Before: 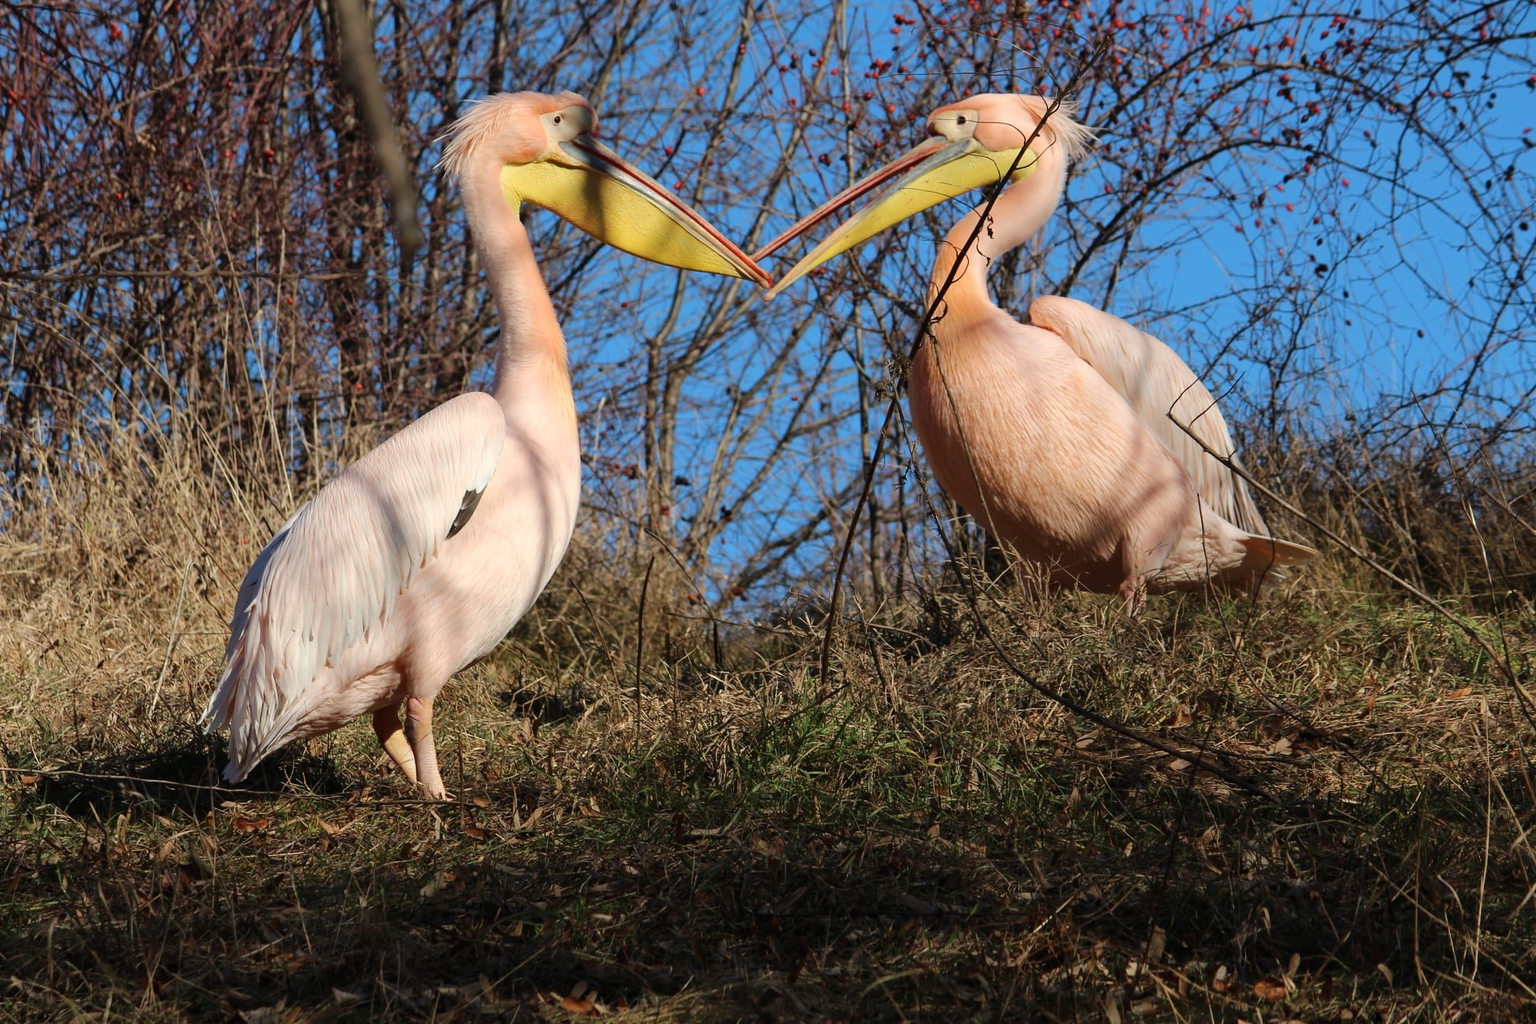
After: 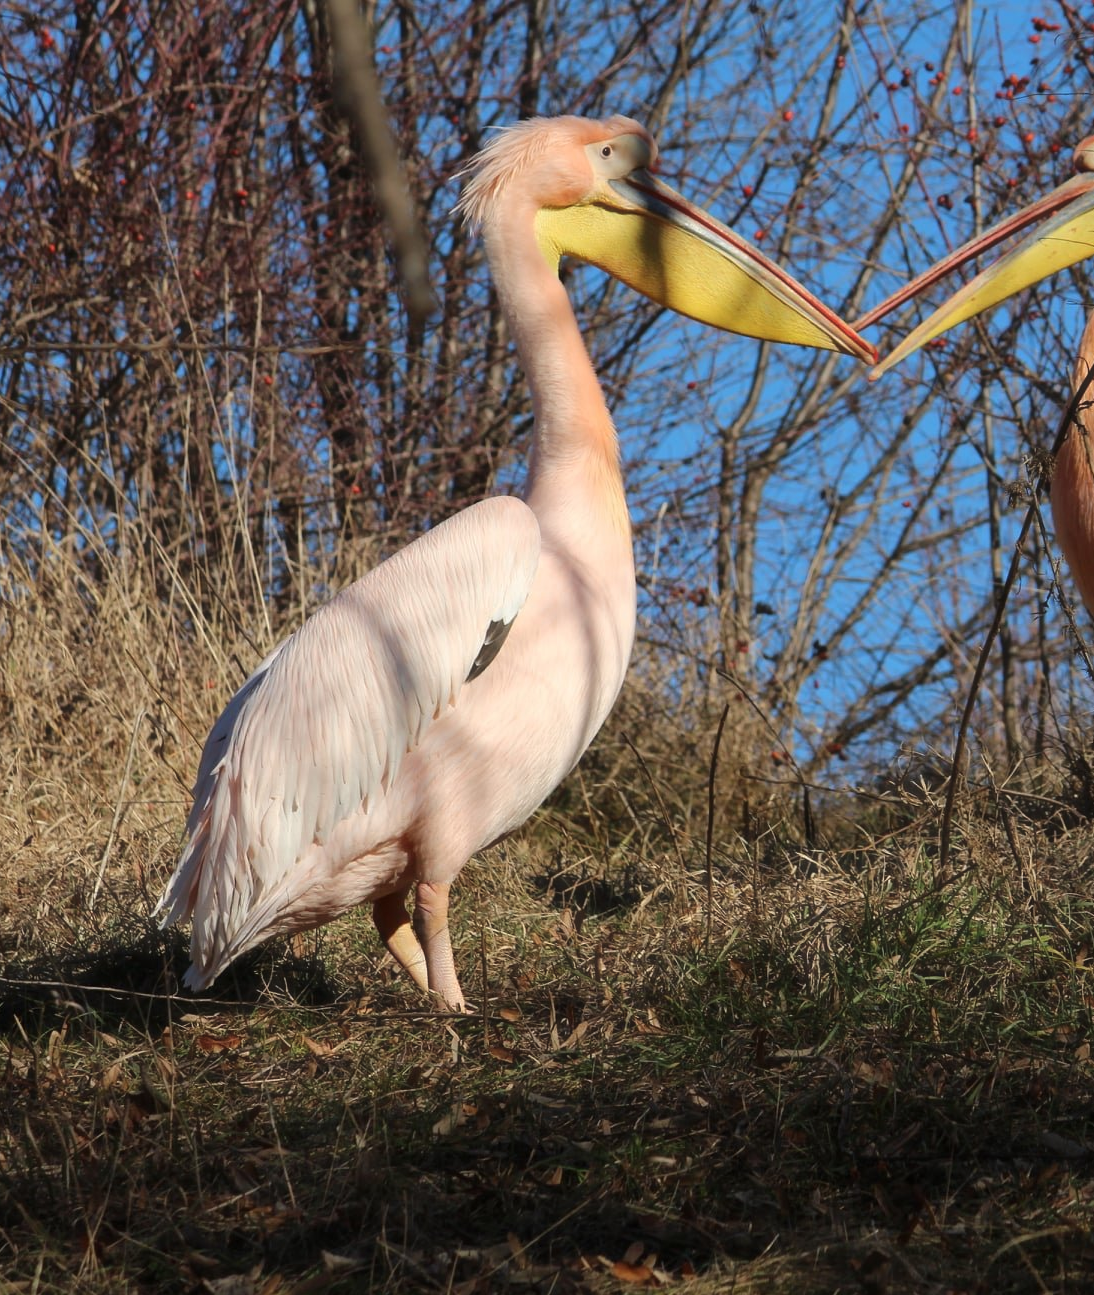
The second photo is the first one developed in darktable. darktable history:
crop: left 5.114%, right 38.589%
haze removal: strength -0.05
